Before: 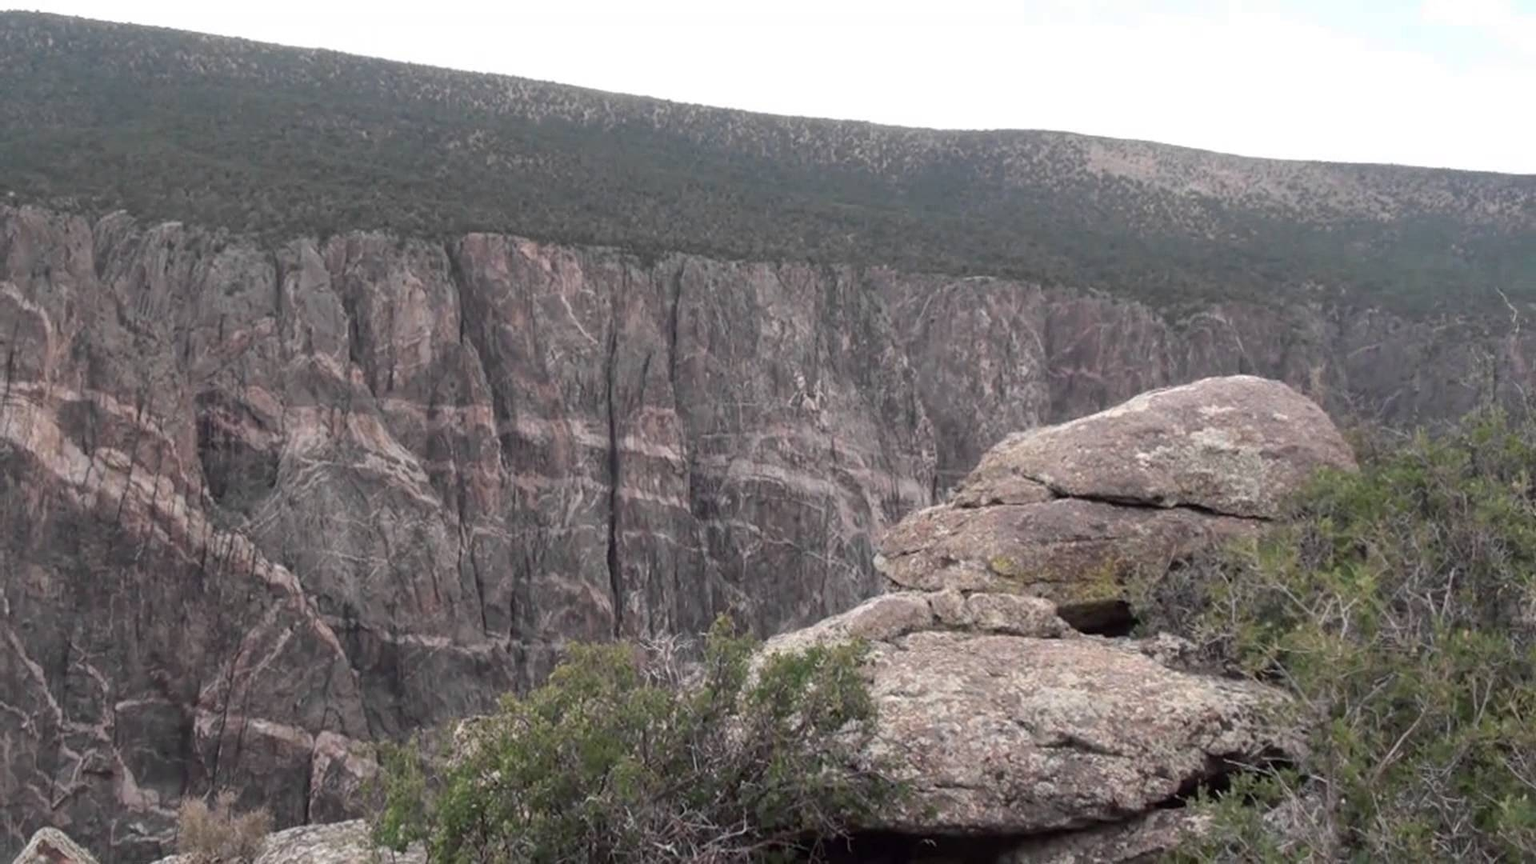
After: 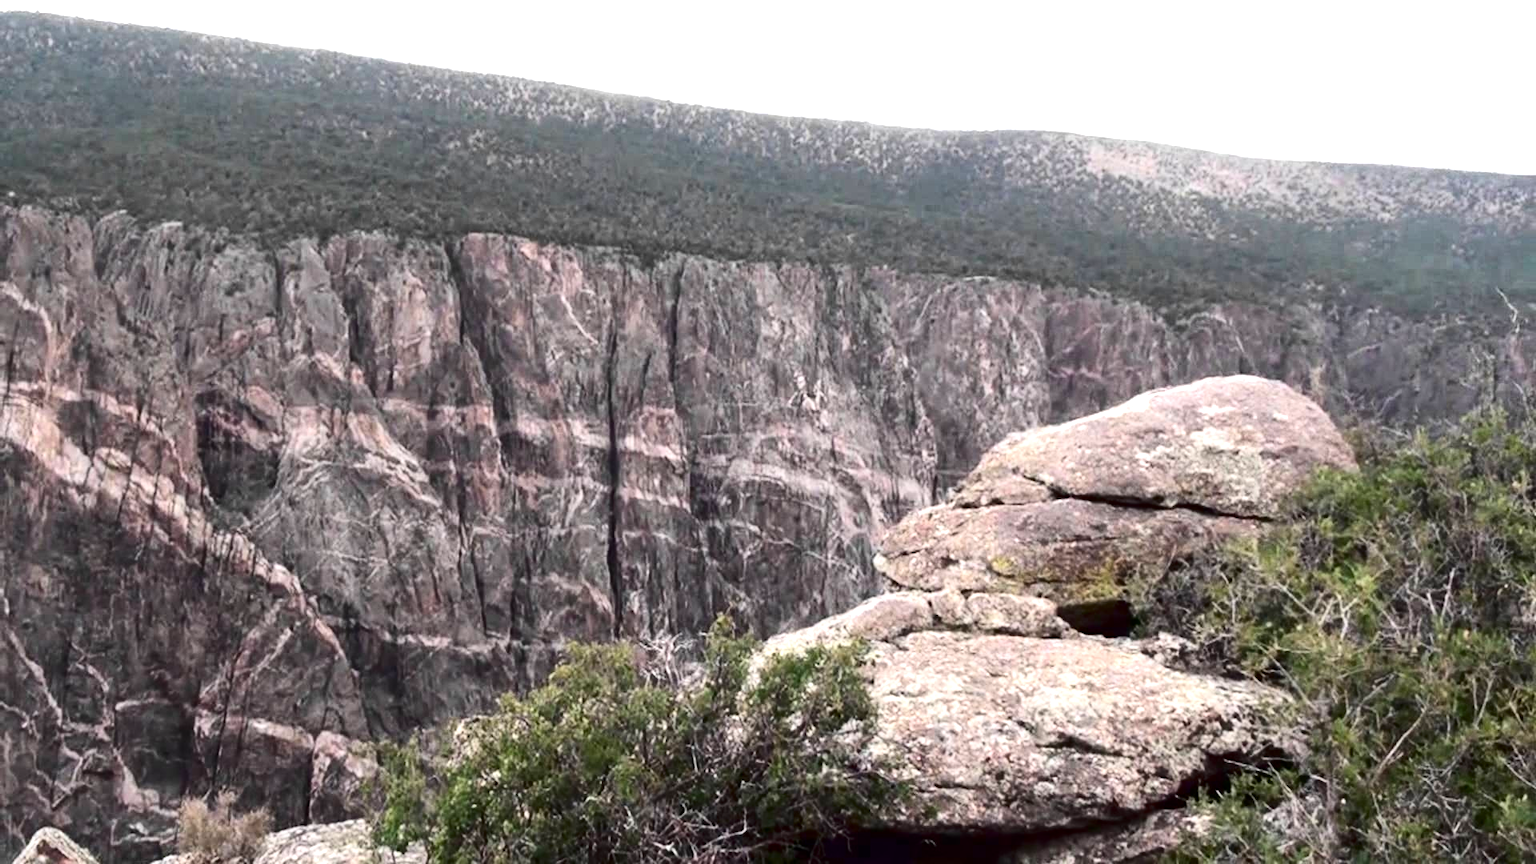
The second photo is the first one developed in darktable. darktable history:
exposure: black level correction 0, exposure 0.949 EV, compensate highlight preservation false
contrast brightness saturation: contrast 0.238, brightness -0.229, saturation 0.141
